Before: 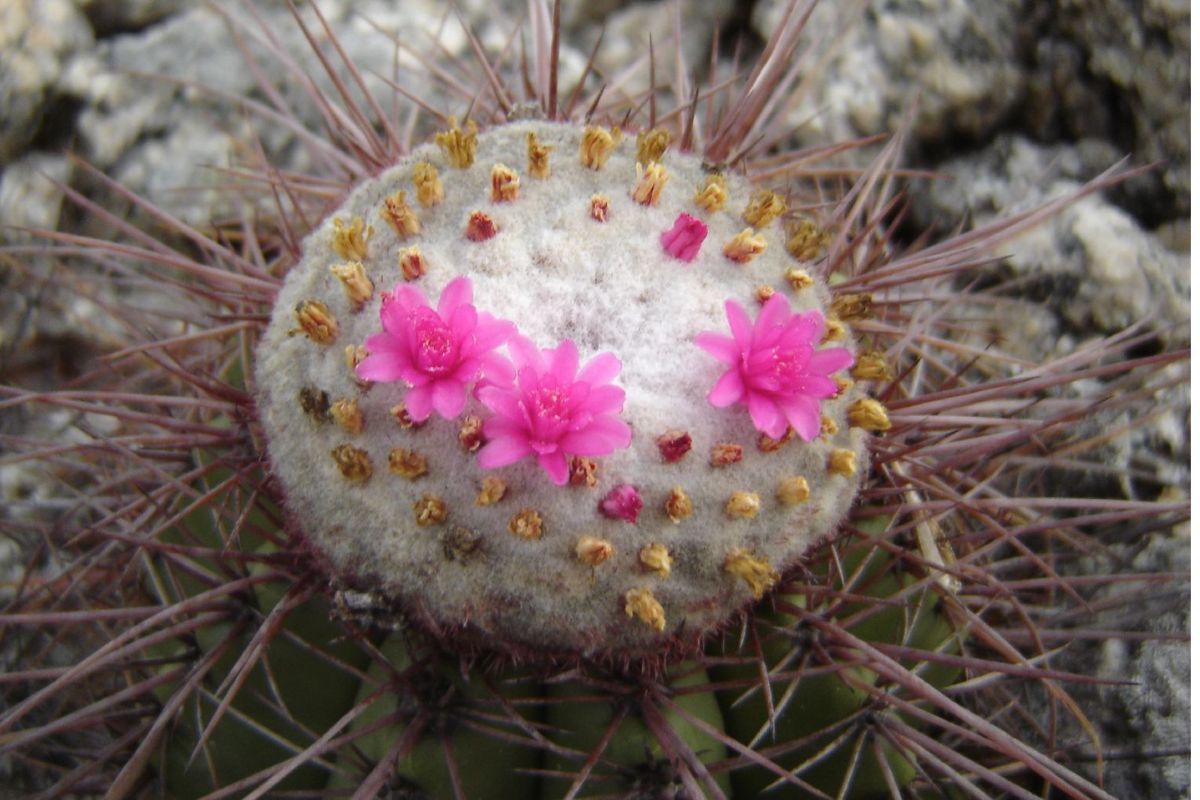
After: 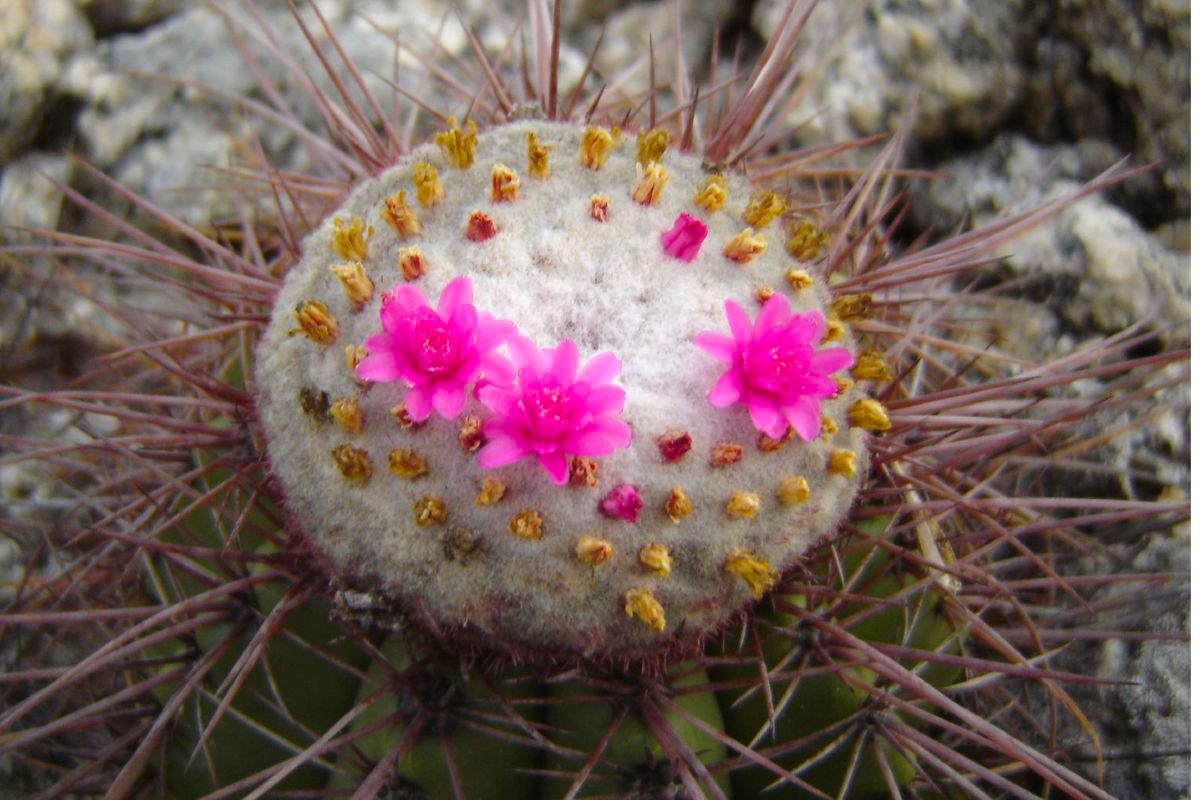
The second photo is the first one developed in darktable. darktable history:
color balance rgb: shadows fall-off 102.33%, linear chroma grading › shadows 10.049%, linear chroma grading › highlights 9.343%, linear chroma grading › global chroma 15.033%, linear chroma grading › mid-tones 14.804%, perceptual saturation grading › global saturation 0.431%, mask middle-gray fulcrum 22.888%
